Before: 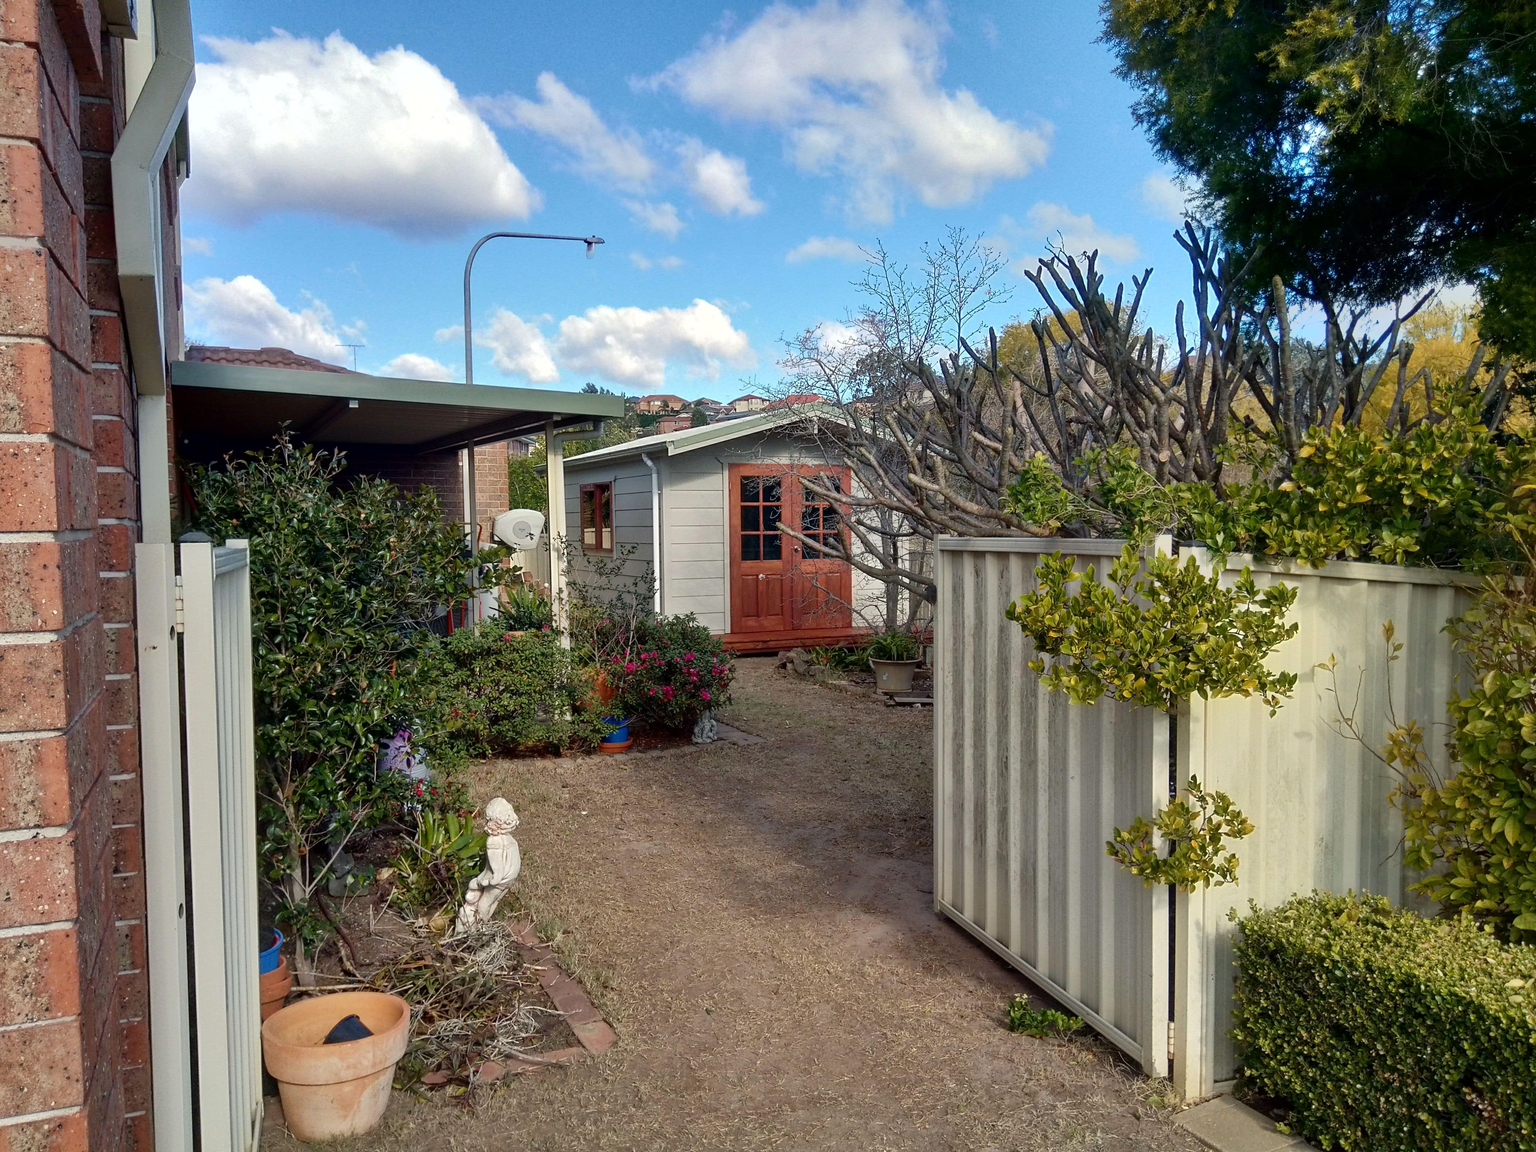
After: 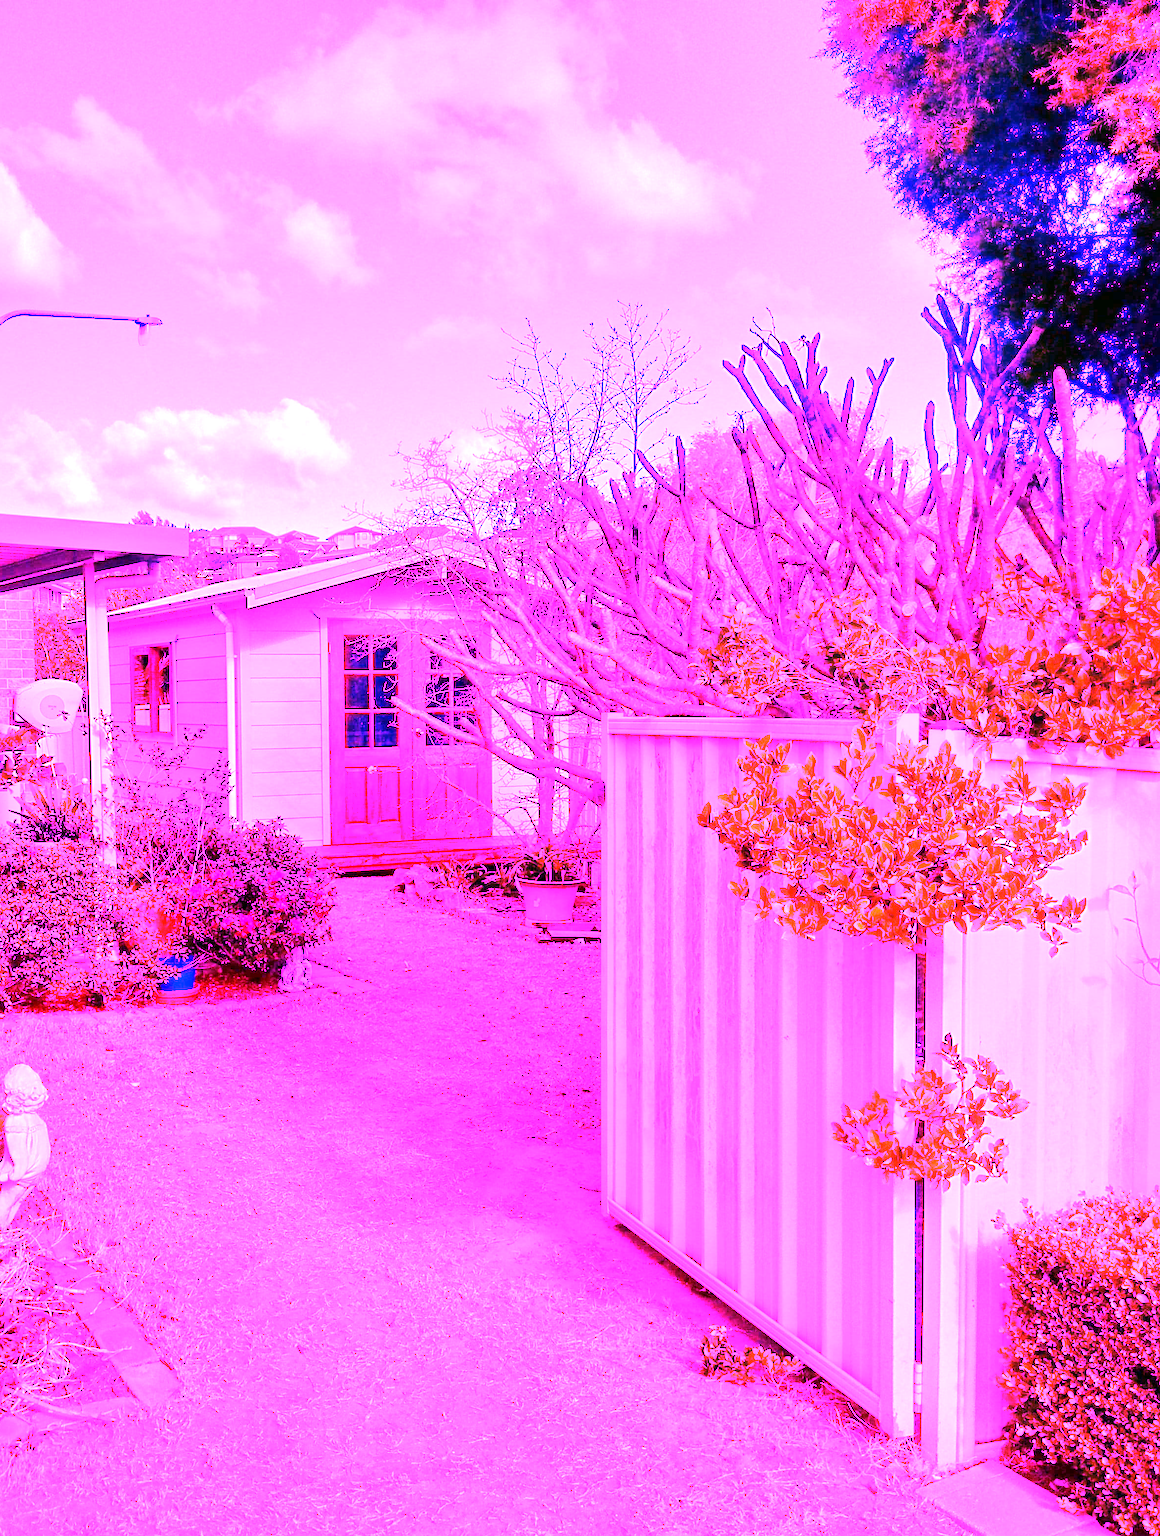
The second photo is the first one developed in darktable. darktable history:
white balance: red 8, blue 8
crop: left 31.458%, top 0%, right 11.876%
